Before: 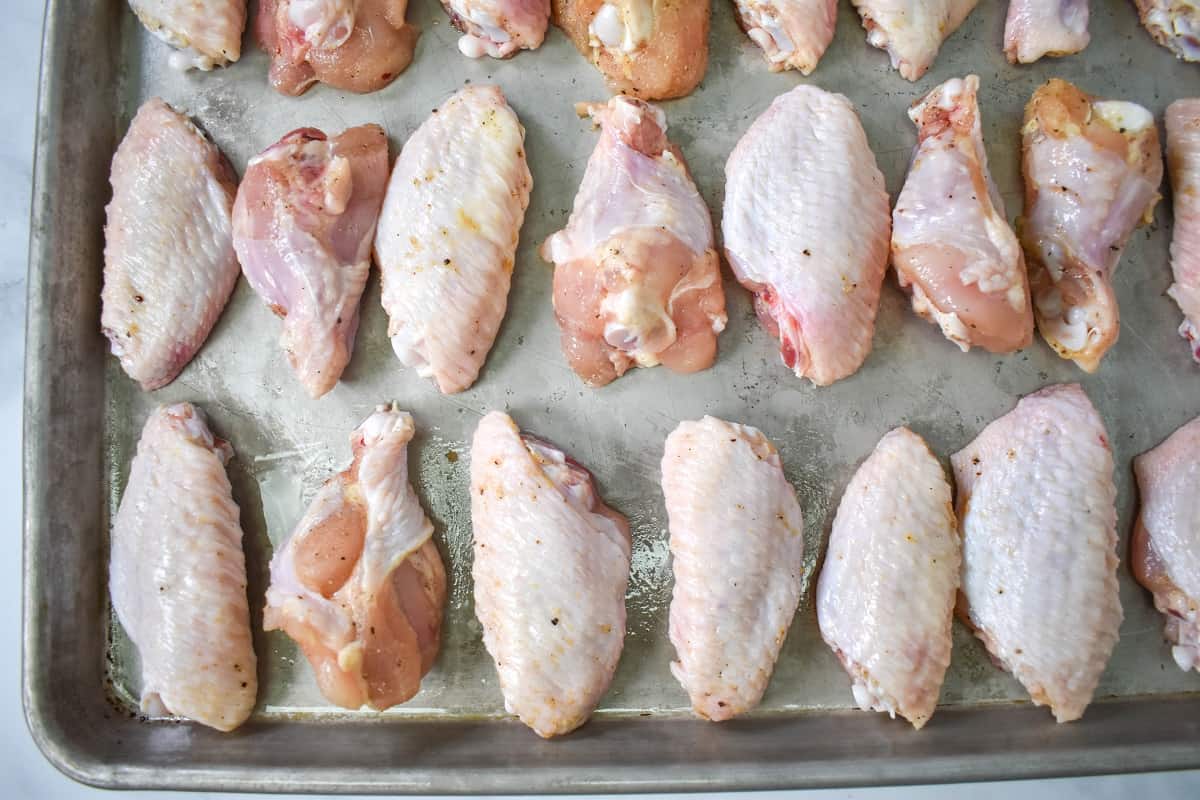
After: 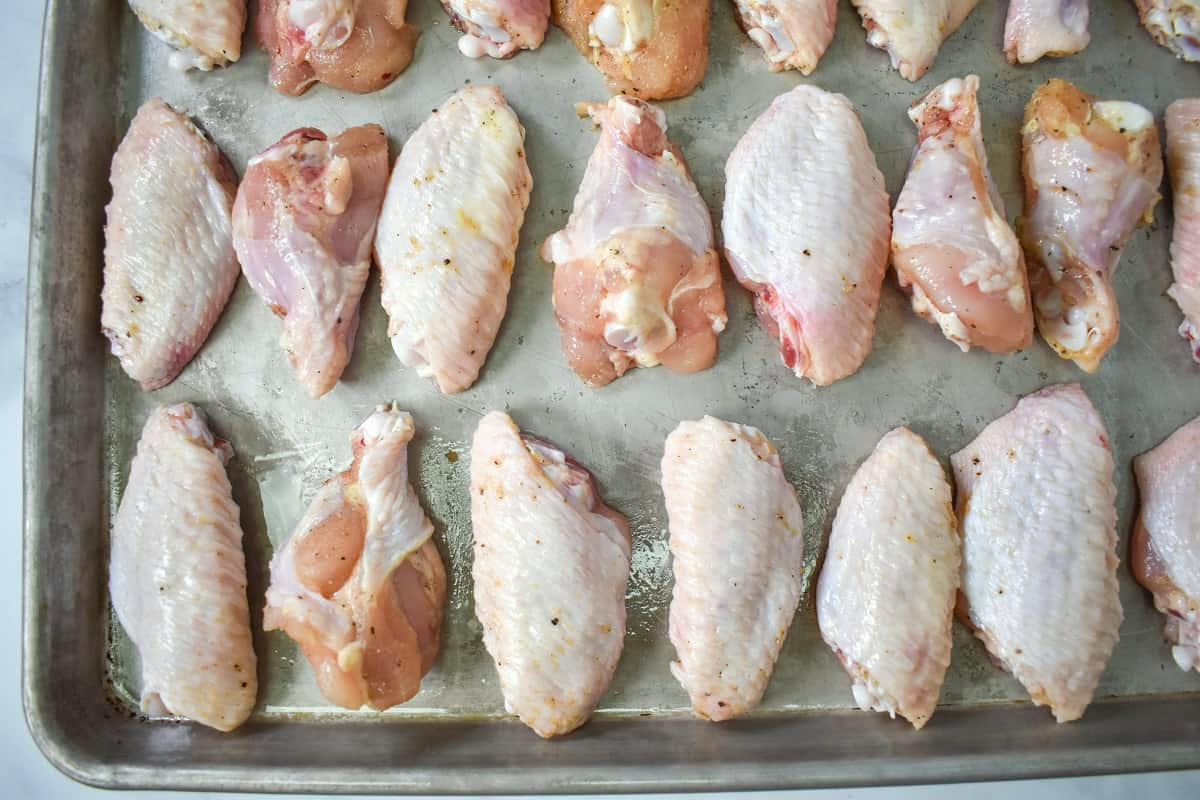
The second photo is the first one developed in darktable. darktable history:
color correction: highlights a* -2.46, highlights b* 2.25
